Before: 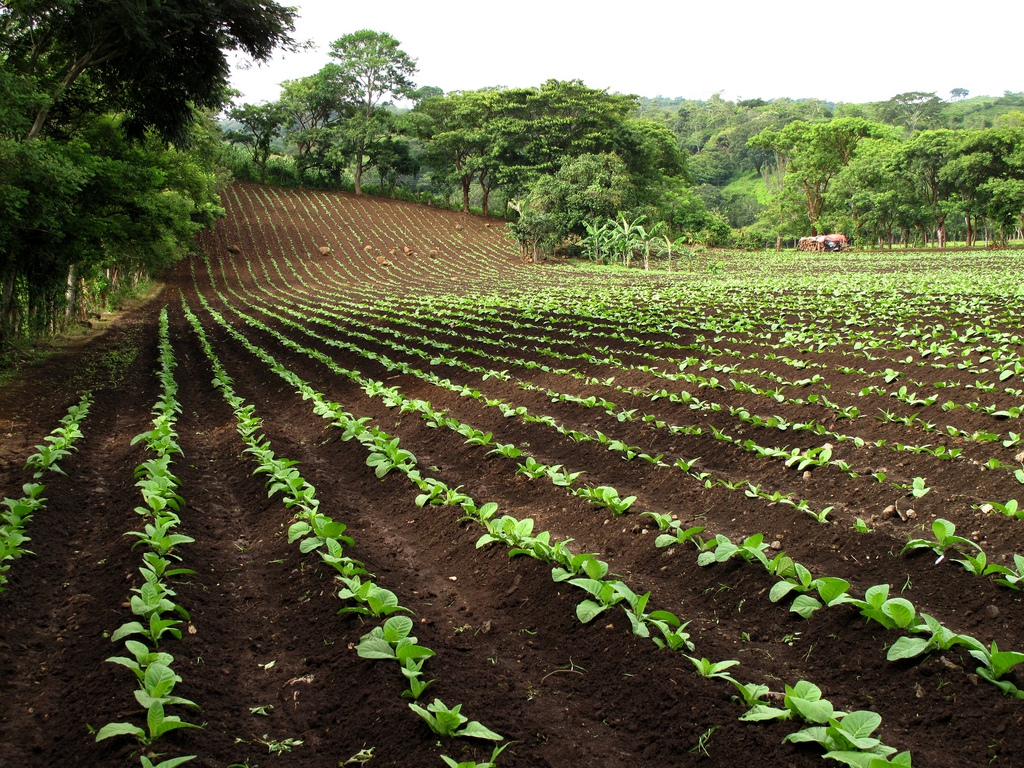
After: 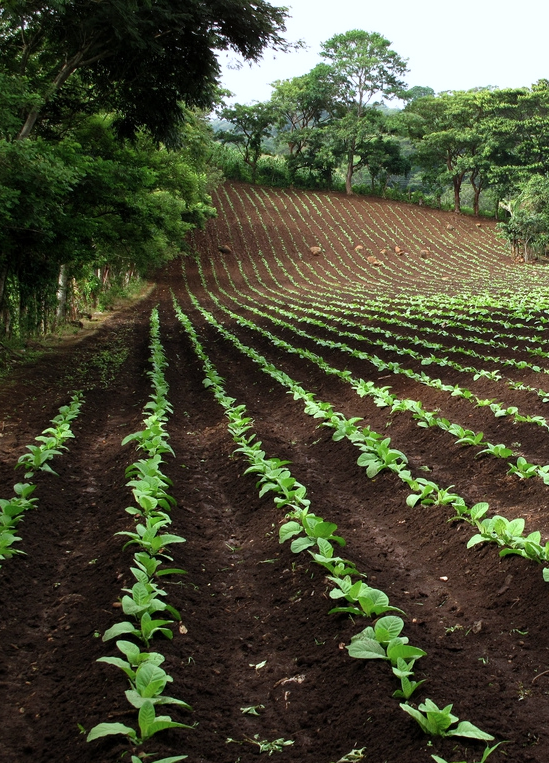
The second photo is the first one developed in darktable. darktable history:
crop: left 0.885%, right 45.449%, bottom 0.084%
color correction: highlights a* -0.714, highlights b* -9.27
